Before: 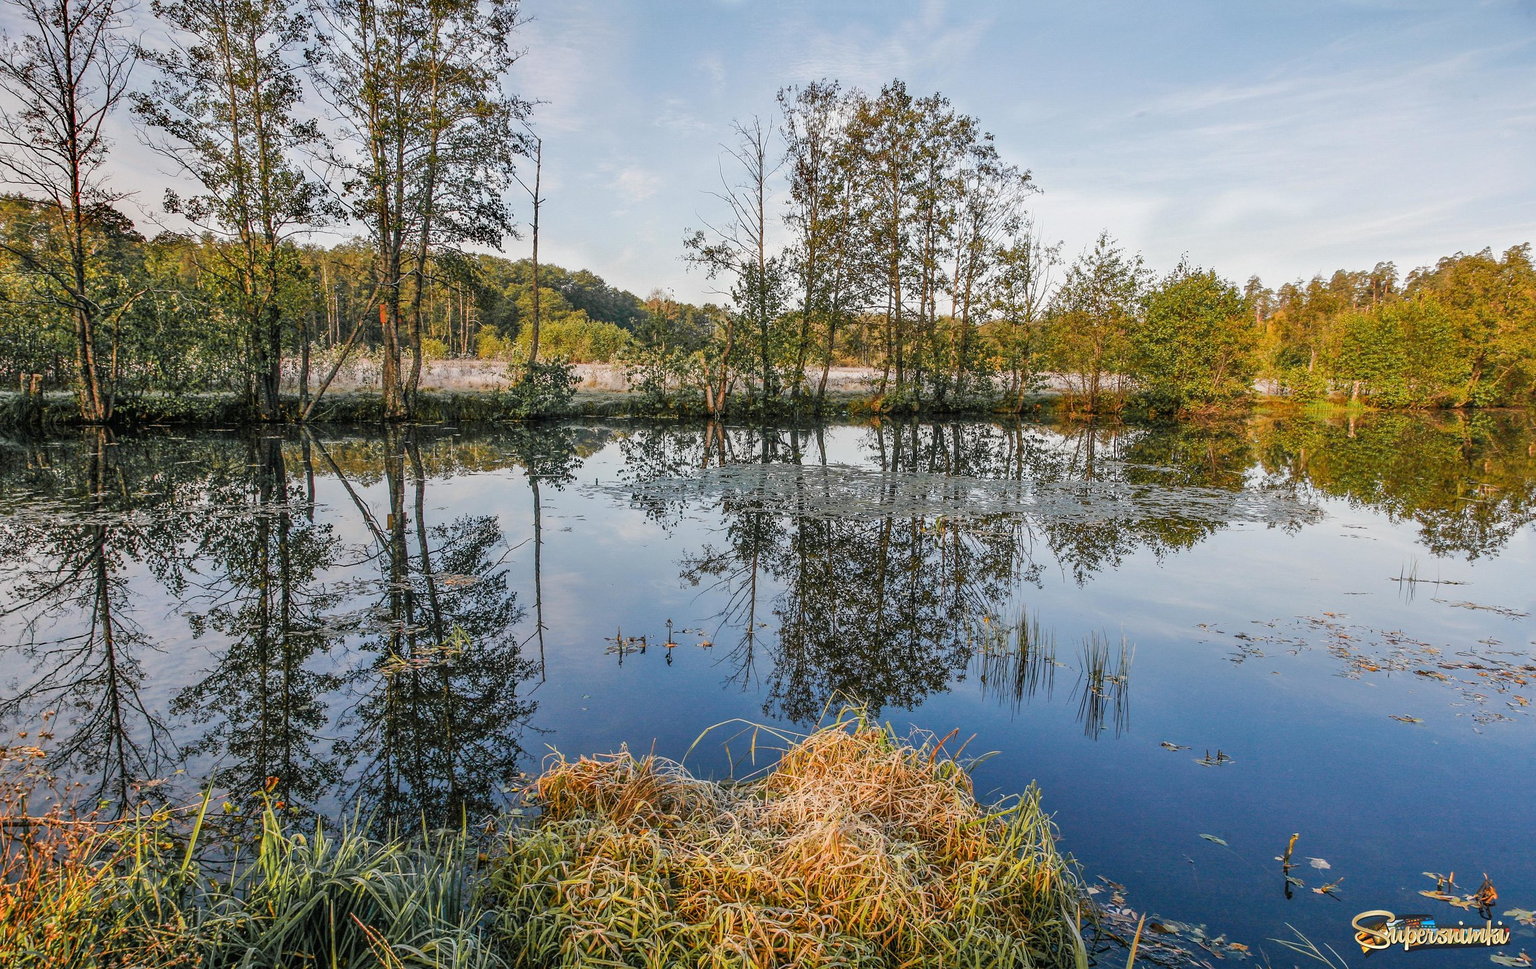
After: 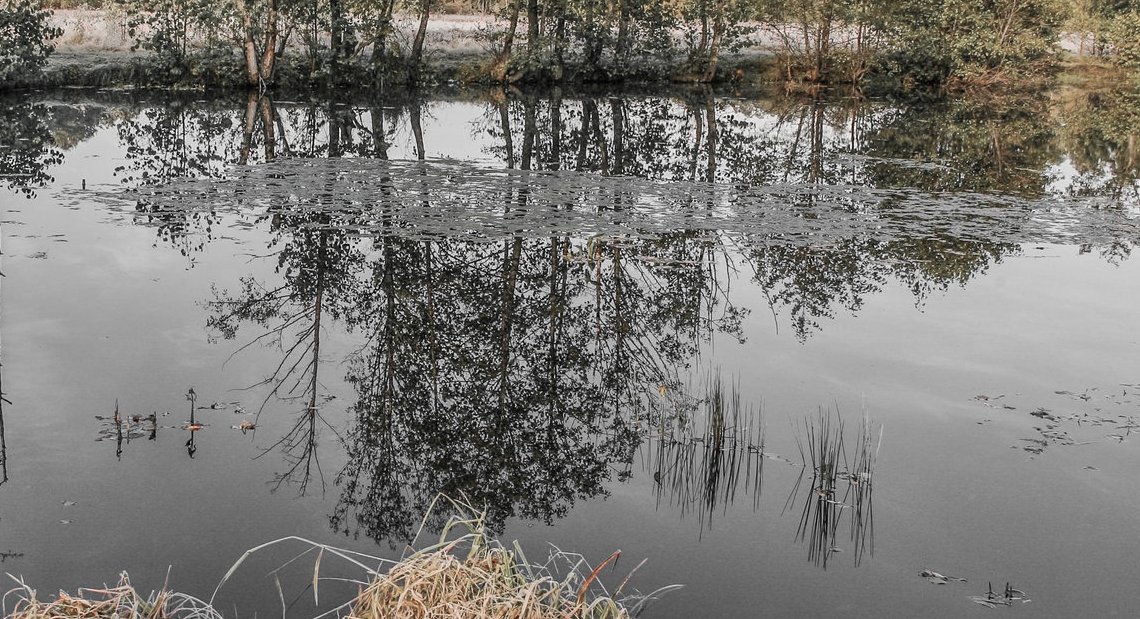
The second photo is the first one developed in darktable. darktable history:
crop: left 35.183%, top 36.928%, right 14.804%, bottom 20.009%
color zones: curves: ch1 [(0, 0.831) (0.08, 0.771) (0.157, 0.268) (0.241, 0.207) (0.562, -0.005) (0.714, -0.013) (0.876, 0.01) (1, 0.831)]
